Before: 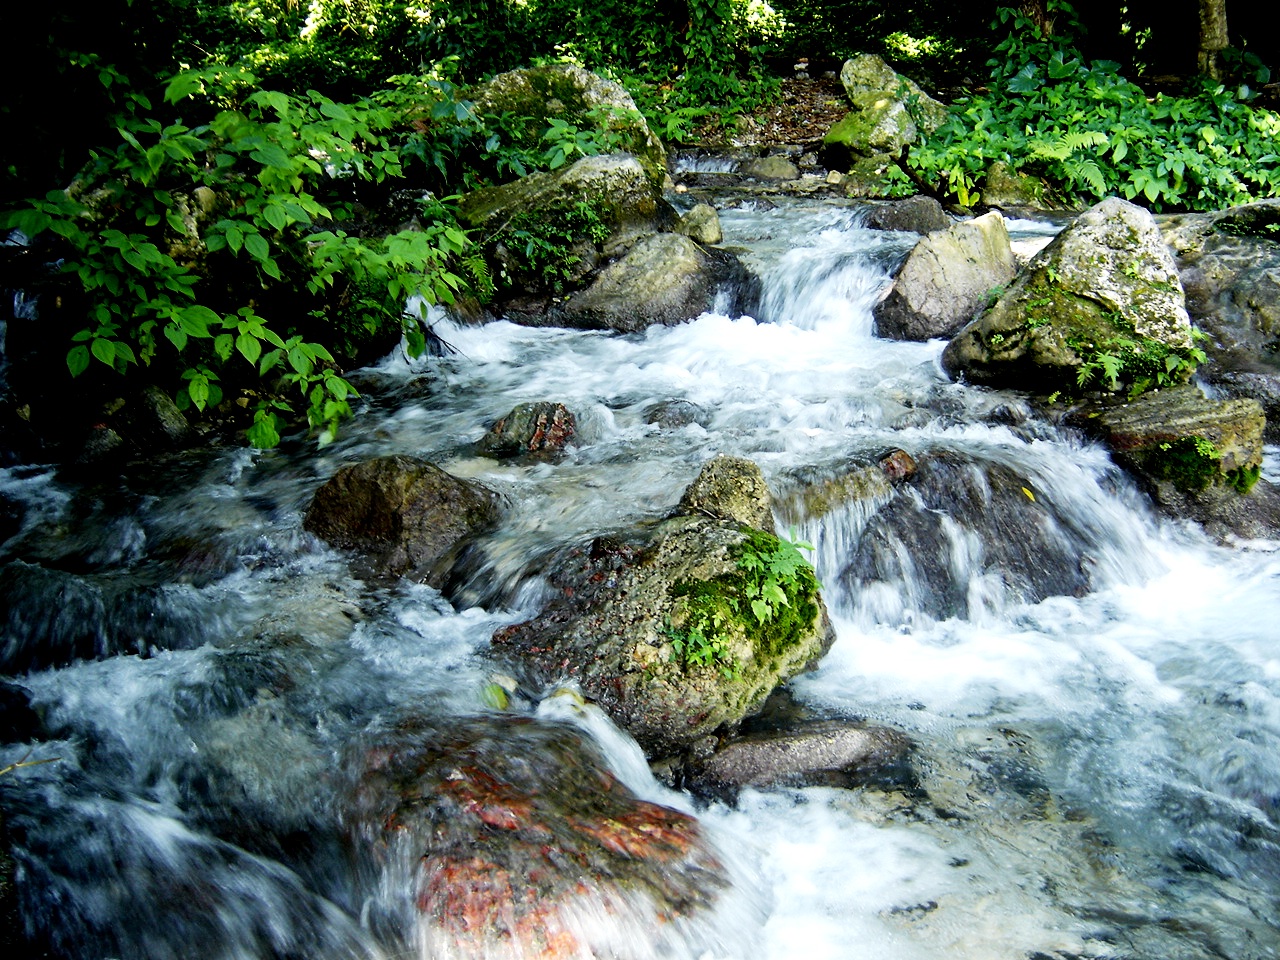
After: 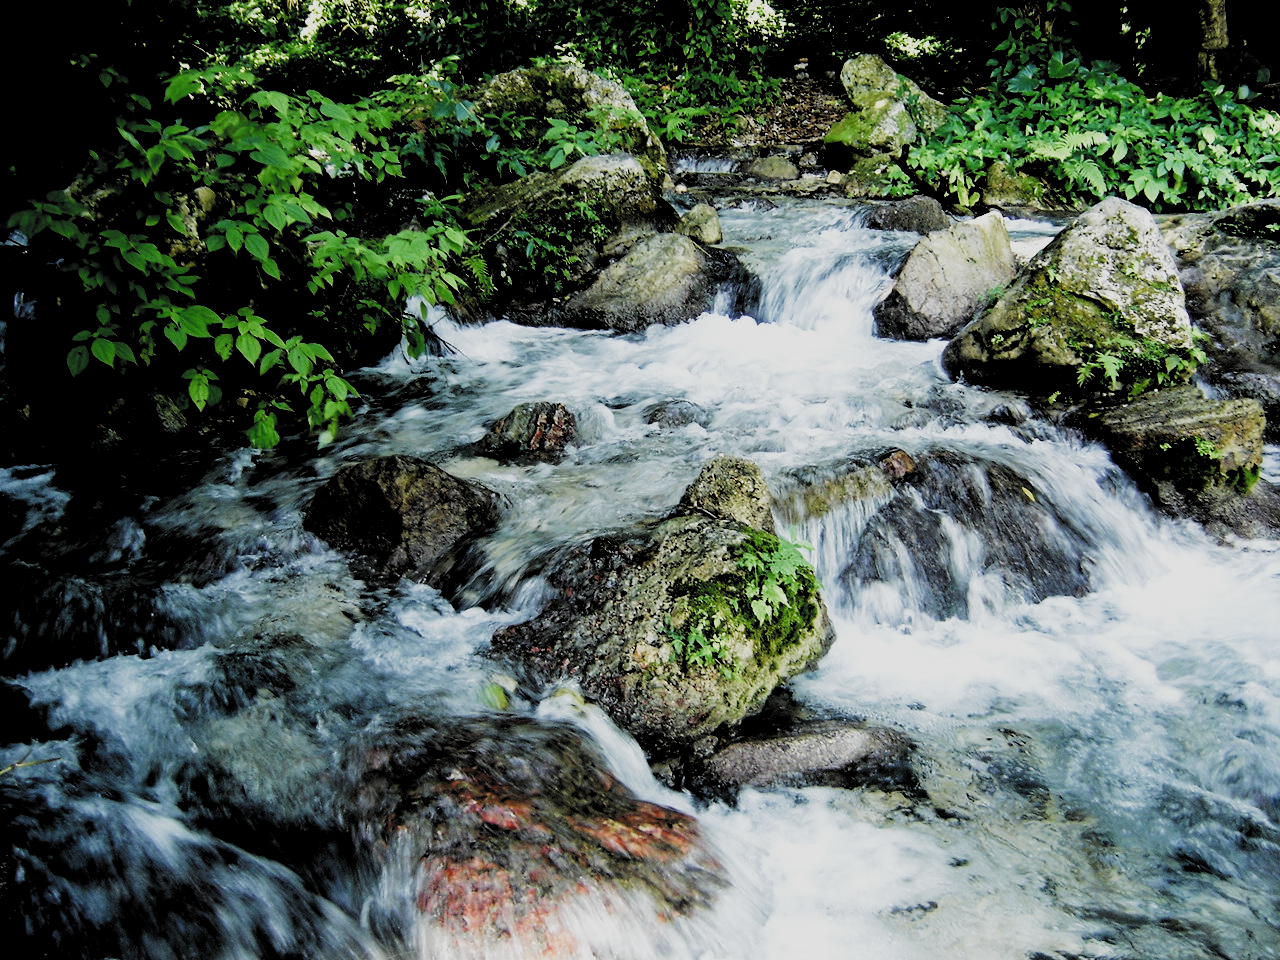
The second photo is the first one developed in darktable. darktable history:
filmic rgb: black relative exposure -3.96 EV, white relative exposure 3.14 EV, hardness 2.87, color science v5 (2021), contrast in shadows safe, contrast in highlights safe
